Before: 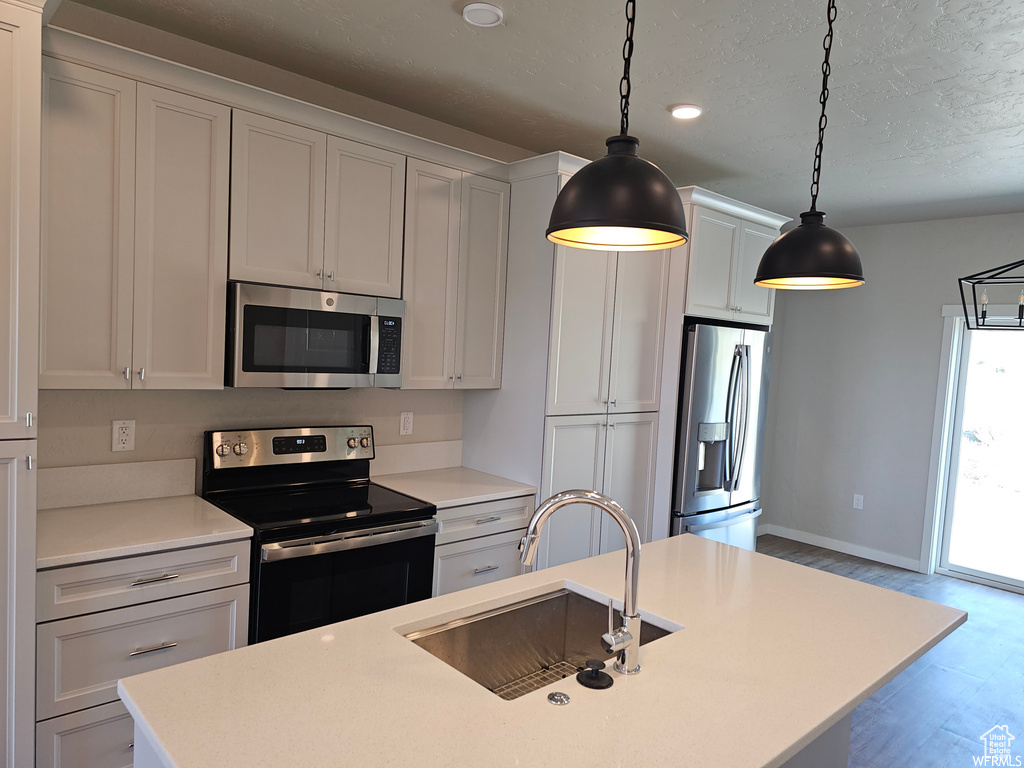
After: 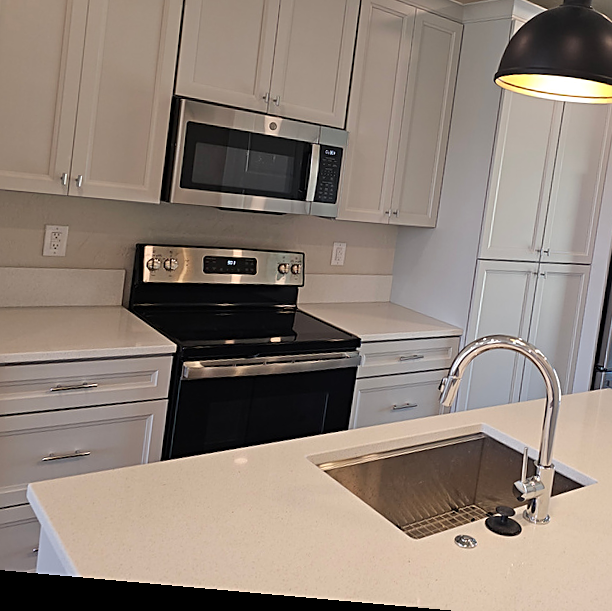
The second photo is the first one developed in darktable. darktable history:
rotate and perspective: rotation 5.12°, automatic cropping off
crop: left 8.966%, top 23.852%, right 34.699%, bottom 4.703%
sharpen: on, module defaults
